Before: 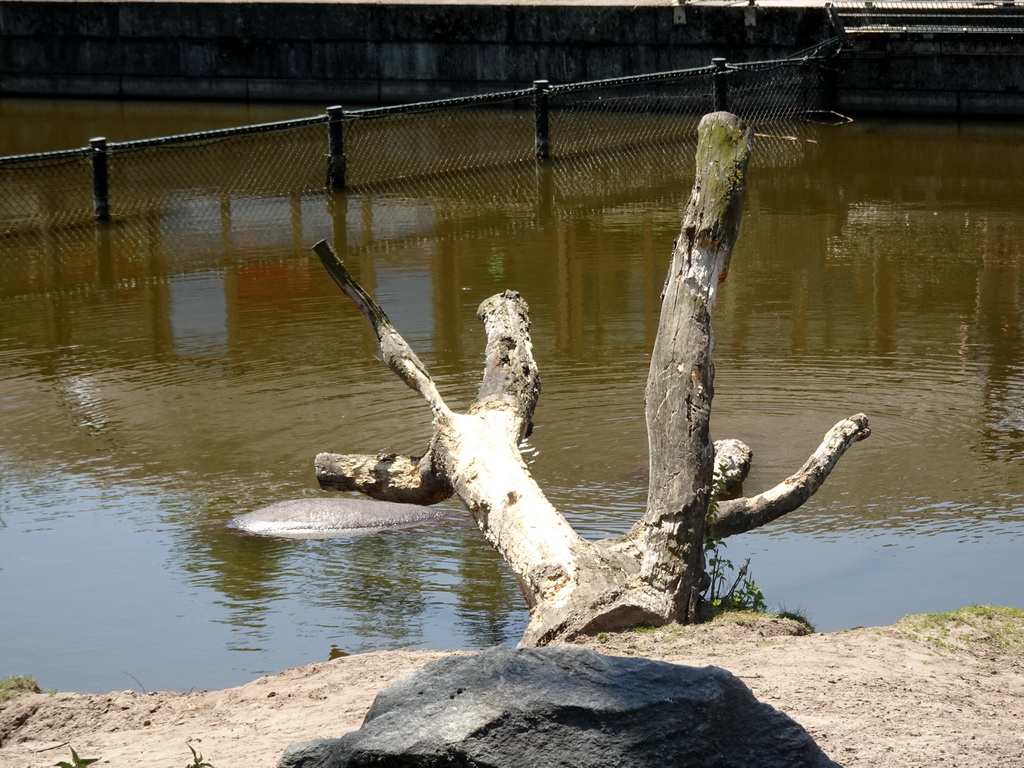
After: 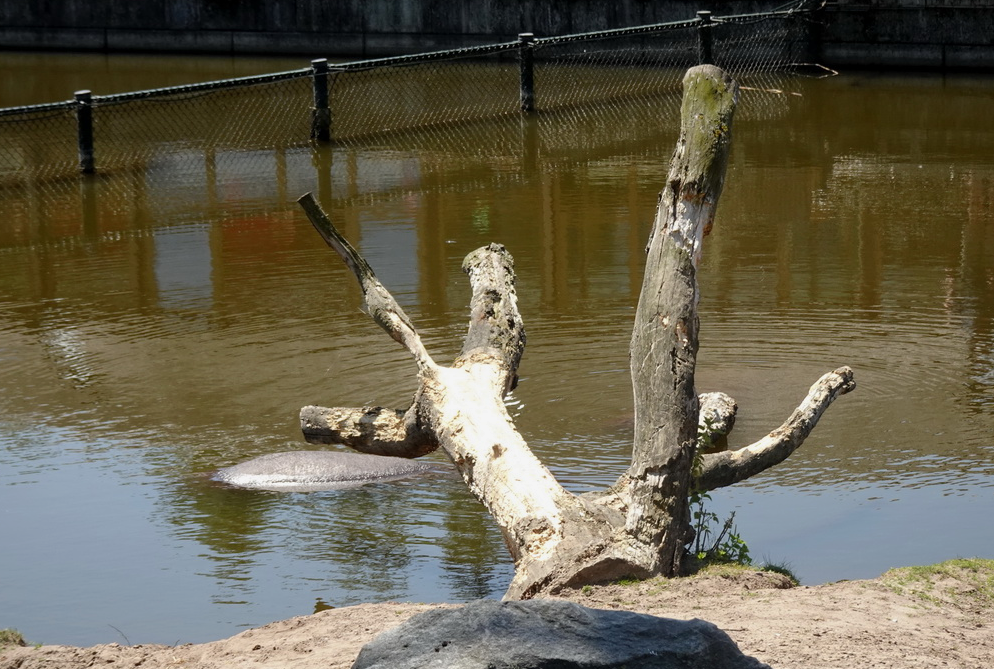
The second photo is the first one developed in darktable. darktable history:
crop: left 1.507%, top 6.147%, right 1.379%, bottom 6.637%
shadows and highlights: shadows 25, white point adjustment -3, highlights -30
